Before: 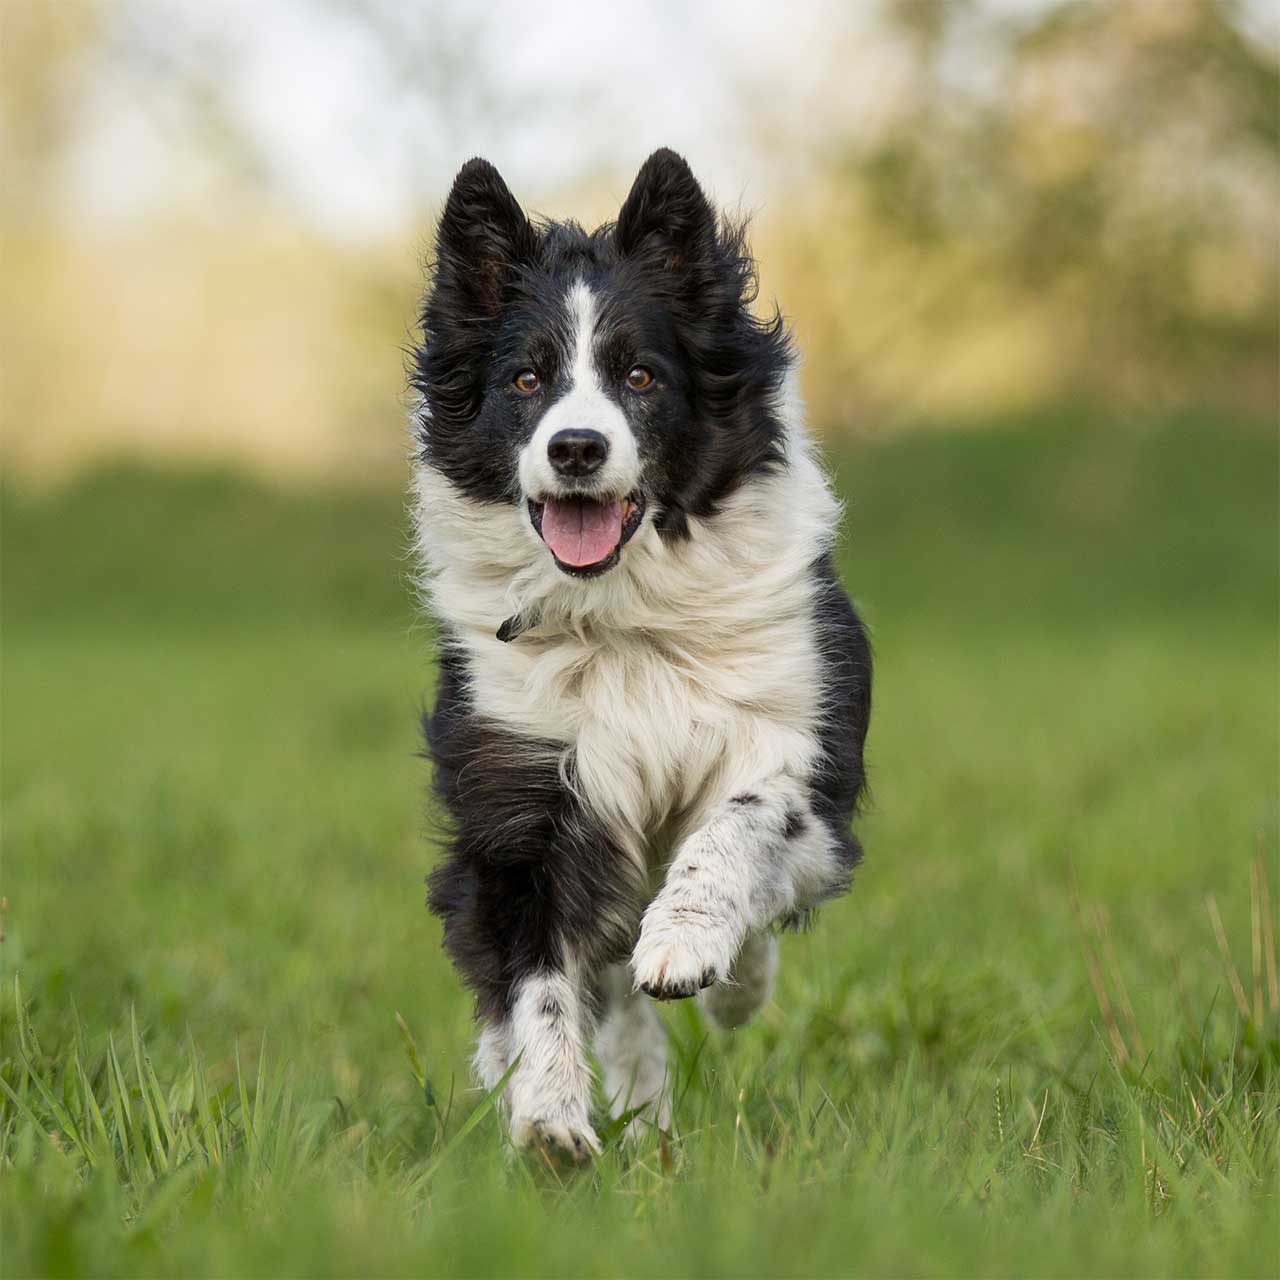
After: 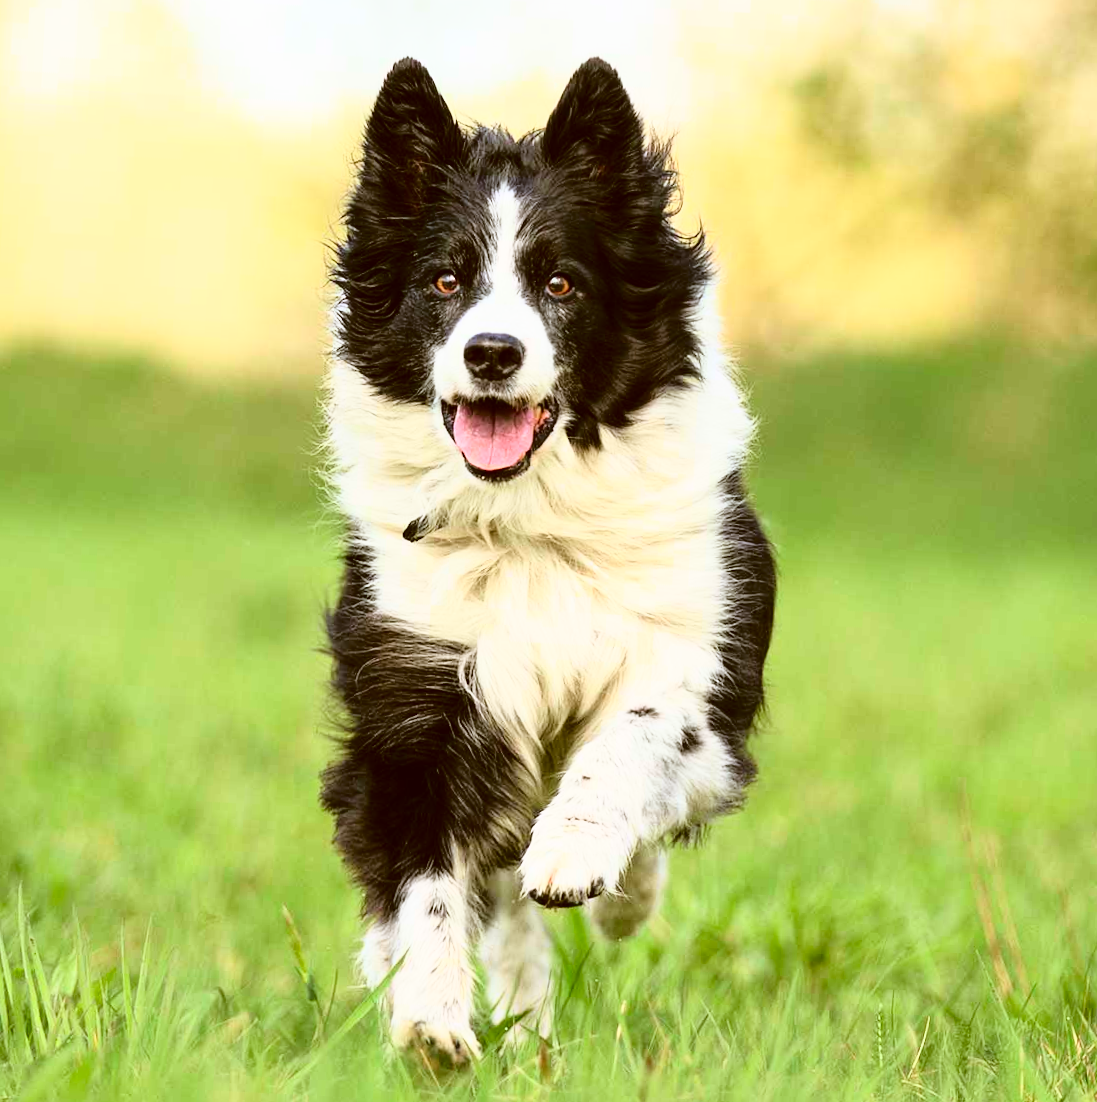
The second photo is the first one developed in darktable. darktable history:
color correction: highlights a* -0.352, highlights b* 0.155, shadows a* 4.76, shadows b* 20.82
tone curve: curves: ch0 [(0, 0.01) (0.037, 0.032) (0.131, 0.108) (0.275, 0.286) (0.483, 0.517) (0.61, 0.661) (0.697, 0.768) (0.797, 0.876) (0.888, 0.952) (0.997, 0.995)]; ch1 [(0, 0) (0.312, 0.262) (0.425, 0.402) (0.5, 0.5) (0.527, 0.532) (0.556, 0.585) (0.683, 0.706) (0.746, 0.77) (1, 1)]; ch2 [(0, 0) (0.223, 0.185) (0.333, 0.284) (0.432, 0.4) (0.502, 0.502) (0.525, 0.527) (0.545, 0.564) (0.587, 0.613) (0.636, 0.654) (0.711, 0.729) (0.845, 0.855) (0.998, 0.977)], color space Lab, independent channels, preserve colors none
base curve: curves: ch0 [(0, 0) (0.028, 0.03) (0.121, 0.232) (0.46, 0.748) (0.859, 0.968) (1, 1)]
crop and rotate: angle -2.99°, left 5.178%, top 5.165%, right 4.75%, bottom 4.303%
